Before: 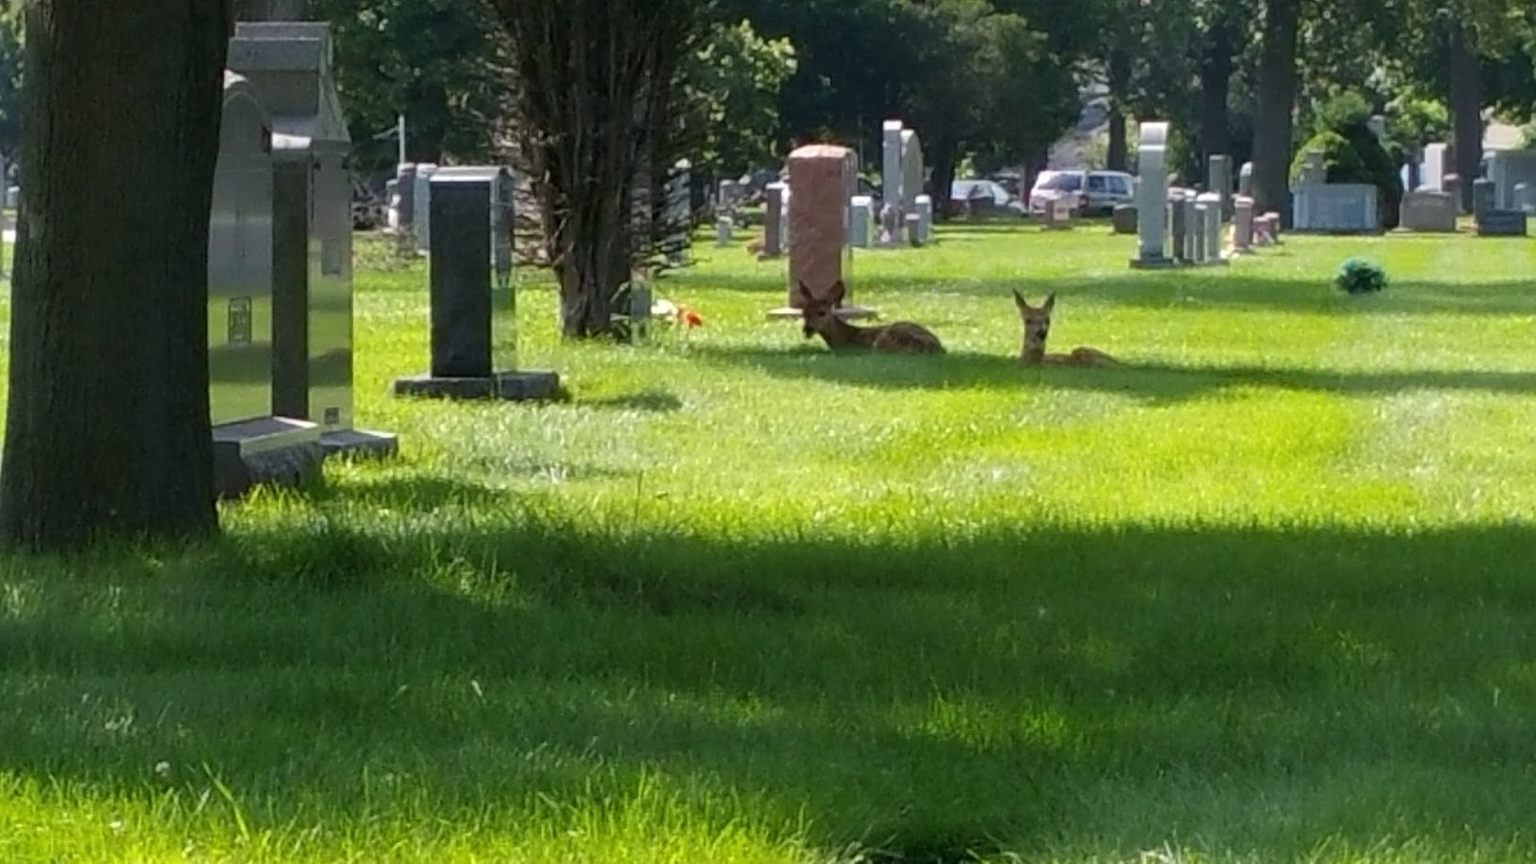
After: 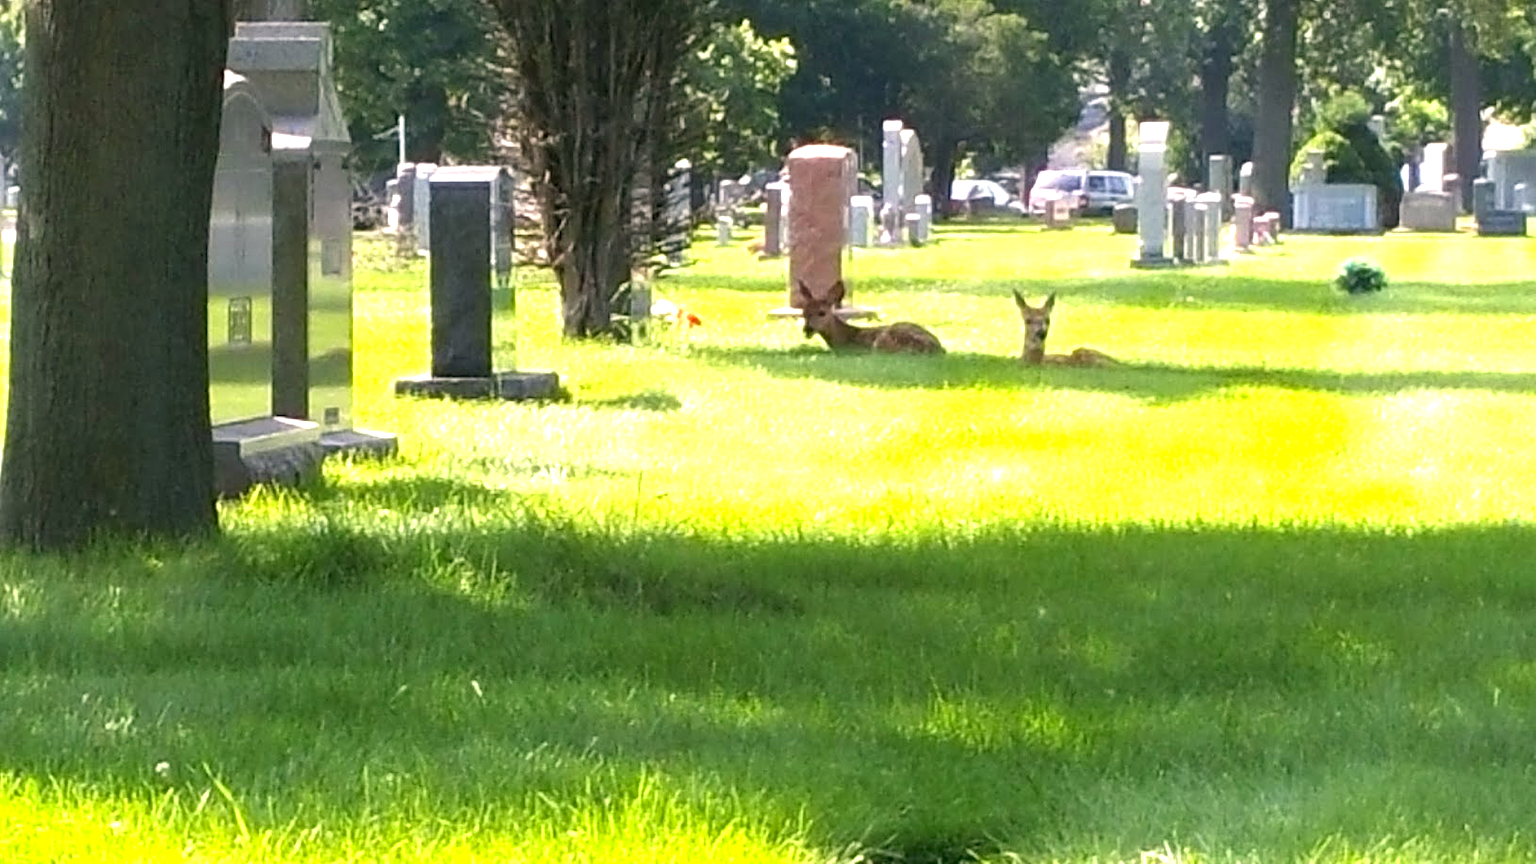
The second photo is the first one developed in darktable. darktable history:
color correction: highlights a* 5.87, highlights b* 4.7
exposure: exposure 1.477 EV, compensate highlight preservation false
